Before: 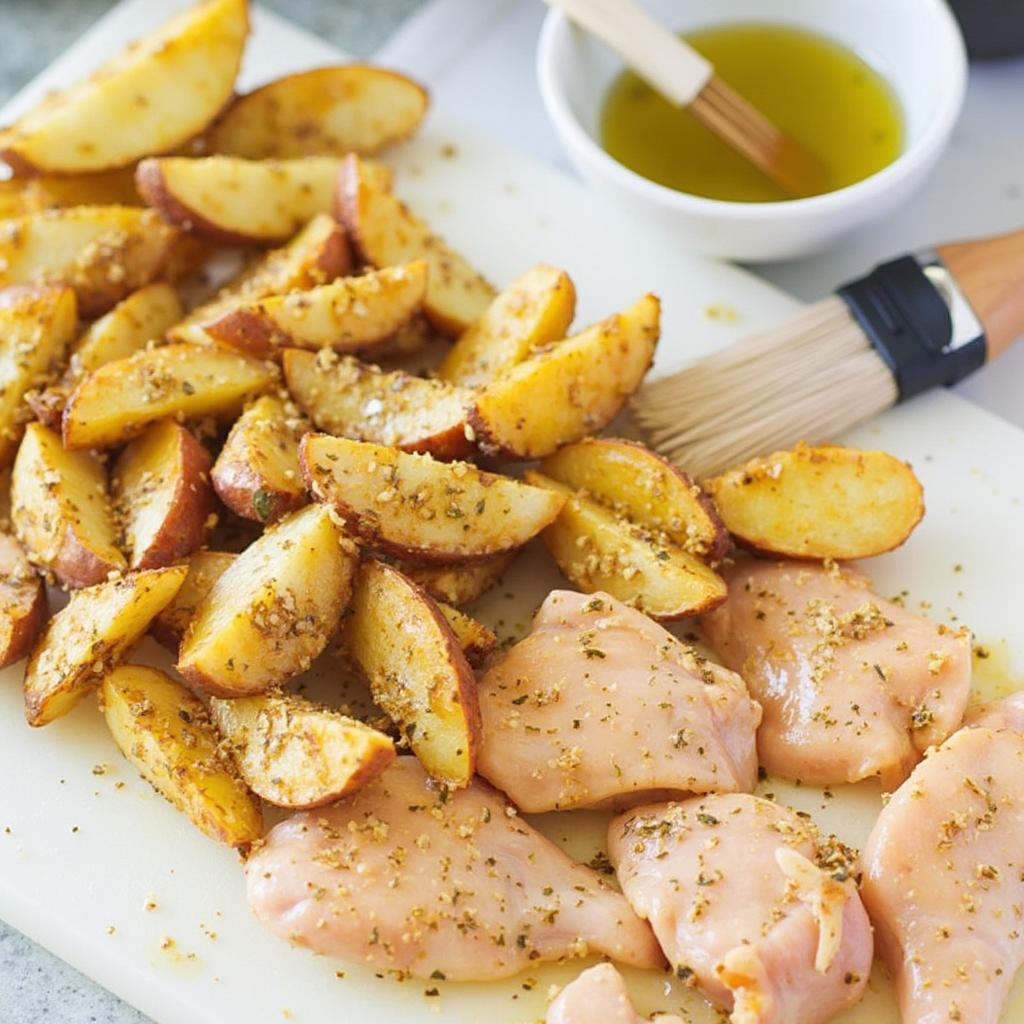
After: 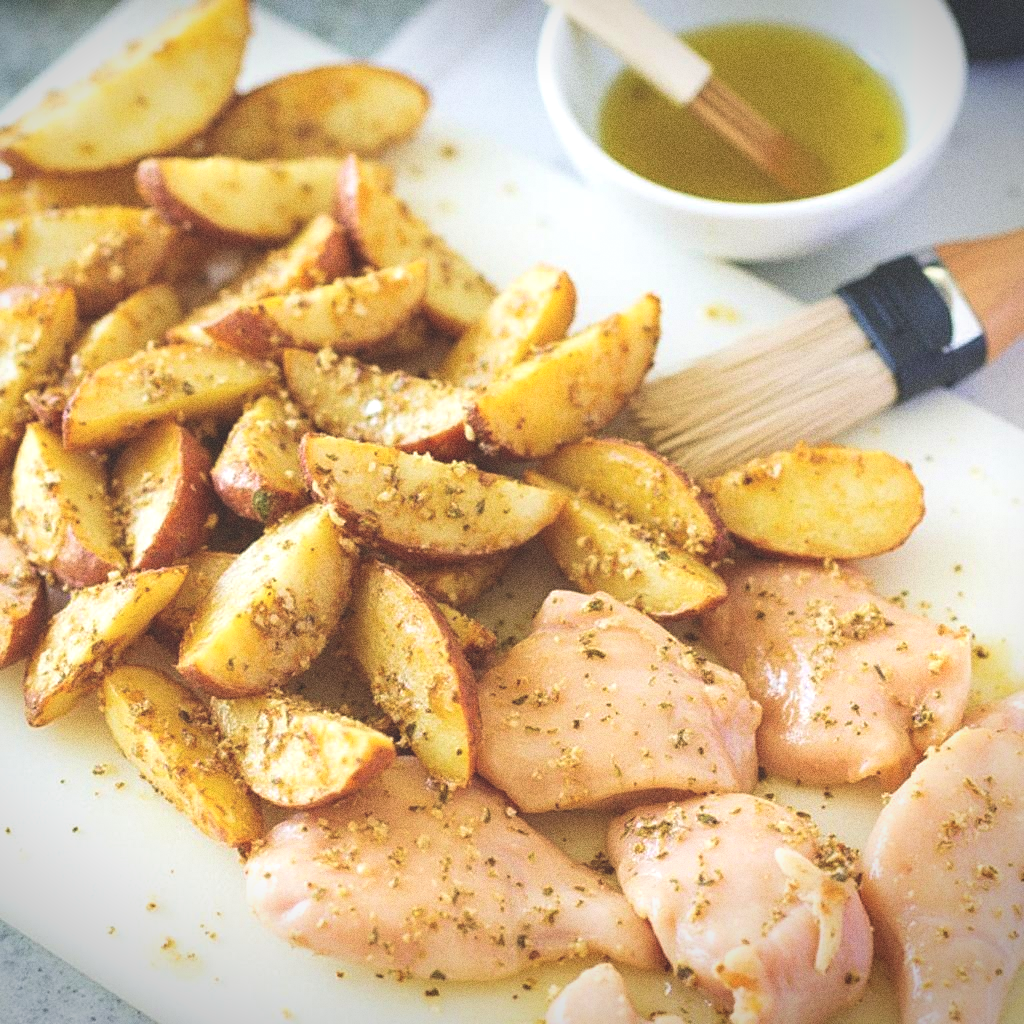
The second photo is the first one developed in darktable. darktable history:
exposure: black level correction -0.028, compensate highlight preservation false
grain: coarseness 0.09 ISO, strength 40%
vignetting: fall-off start 97.23%, saturation -0.024, center (-0.033, -0.042), width/height ratio 1.179, unbound false
rgb levels: levels [[0.01, 0.419, 0.839], [0, 0.5, 1], [0, 0.5, 1]]
velvia: on, module defaults
